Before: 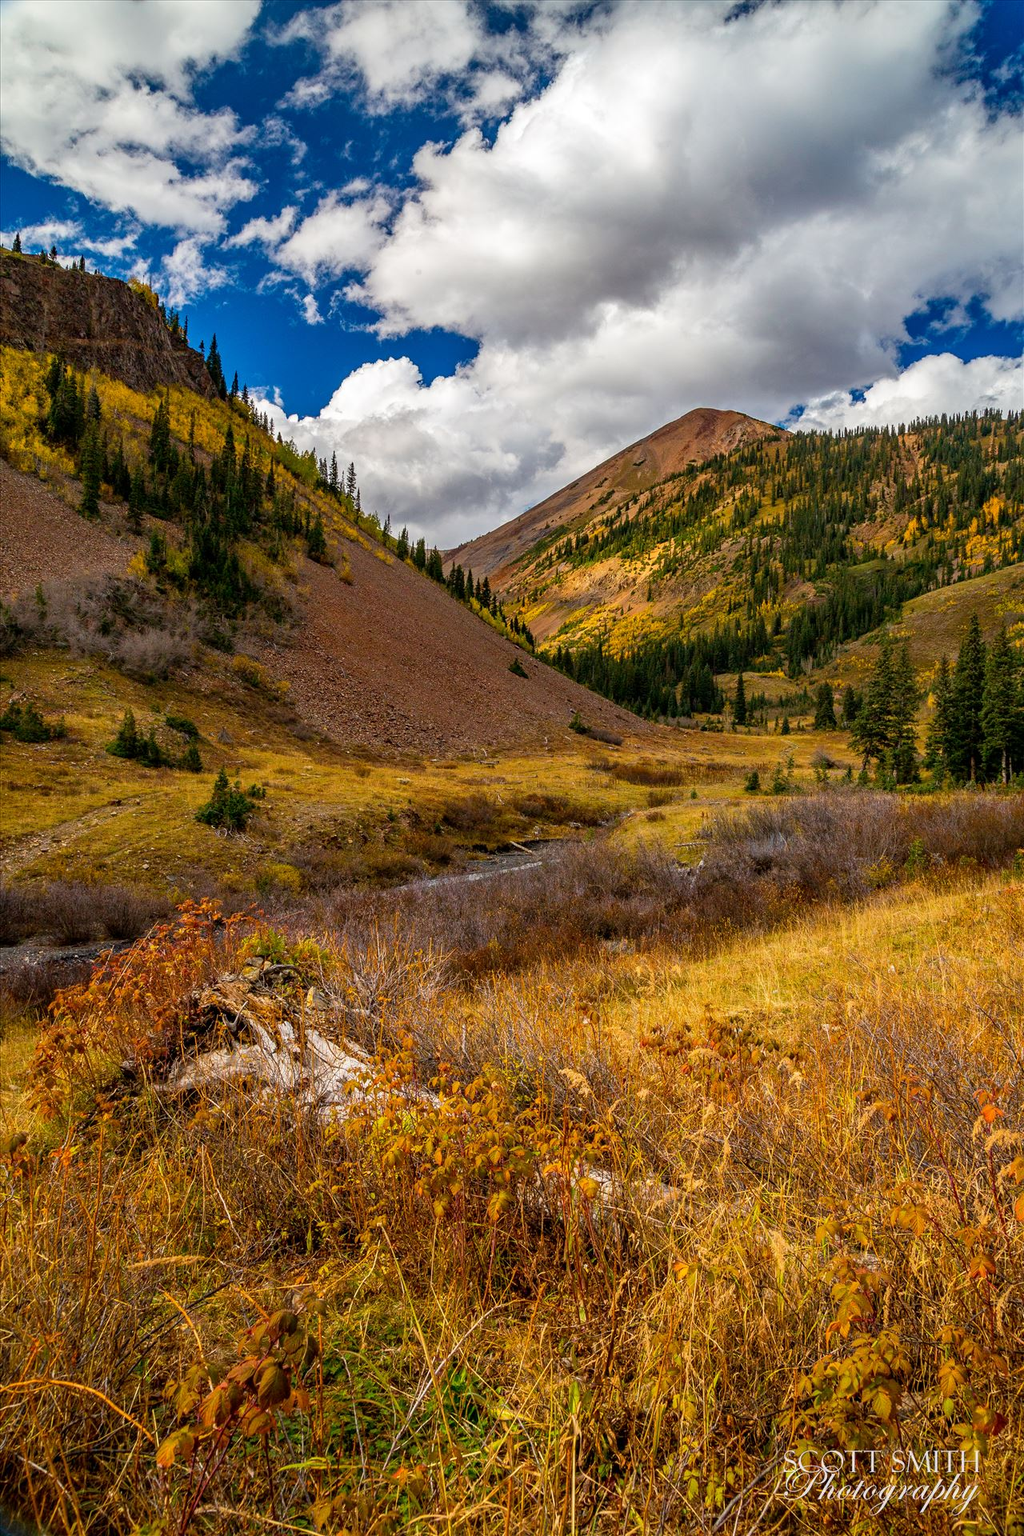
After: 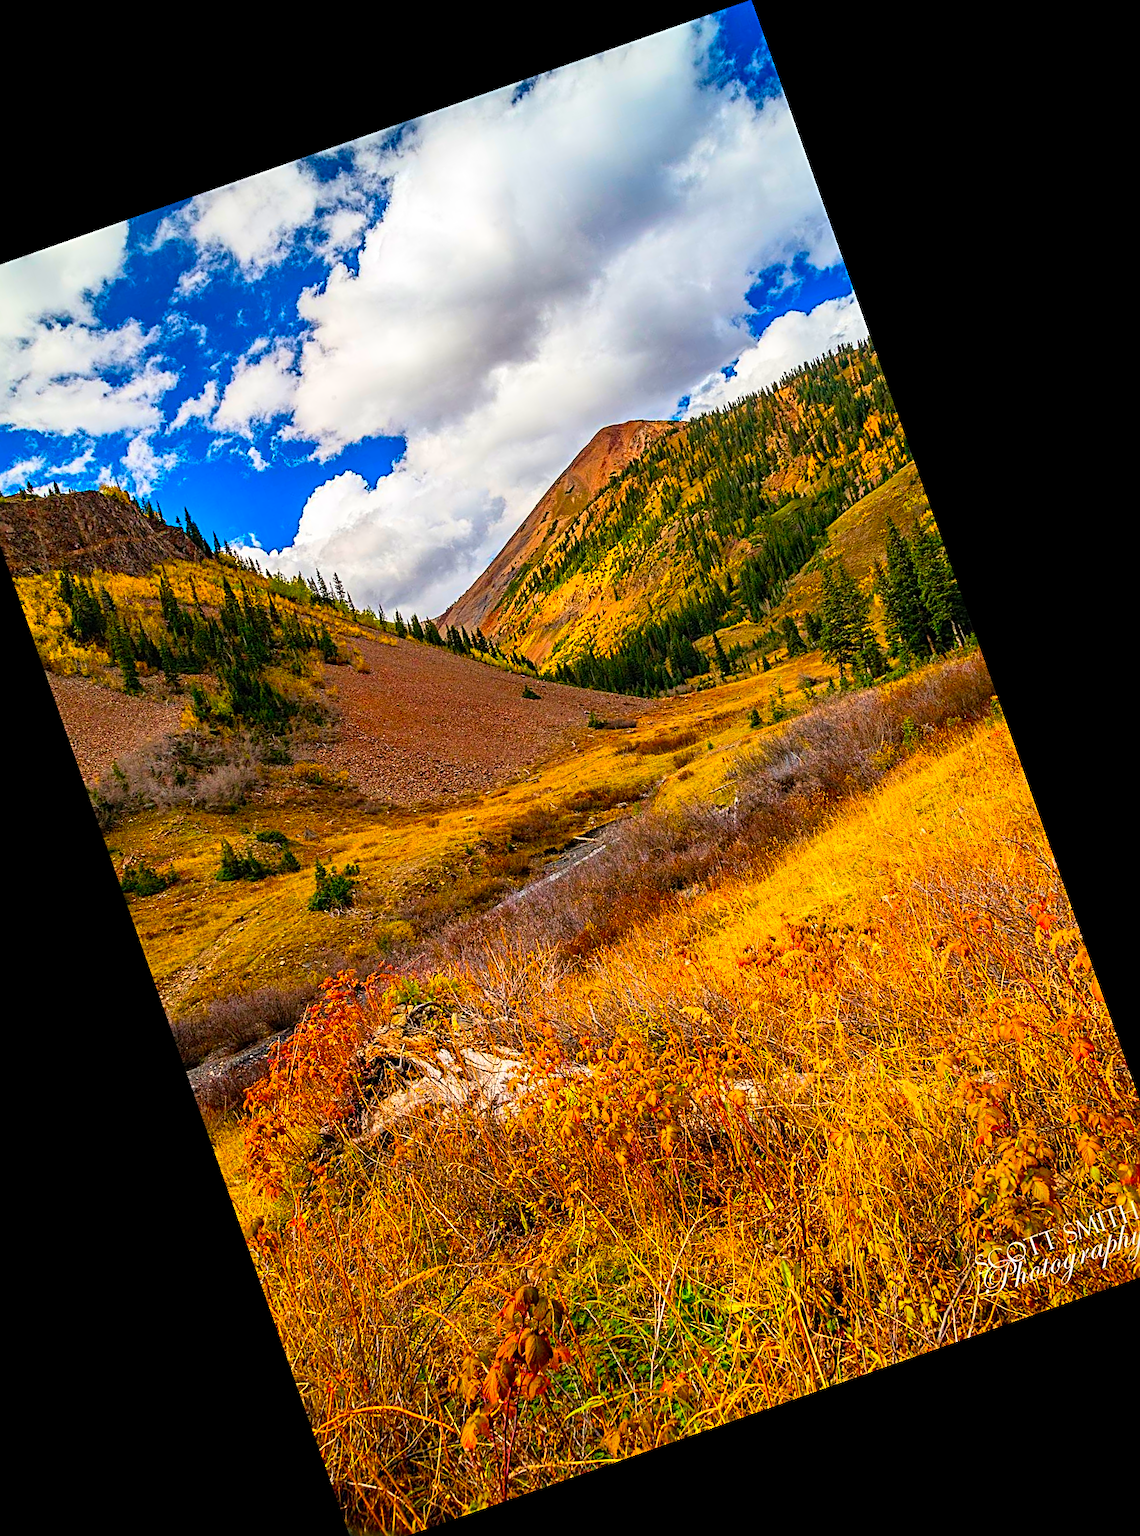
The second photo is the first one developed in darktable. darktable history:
crop and rotate: angle 19.43°, left 6.812%, right 4.125%, bottom 1.087%
contrast brightness saturation: contrast 0.2, brightness 0.2, saturation 0.8
sharpen: radius 2.584, amount 0.688
